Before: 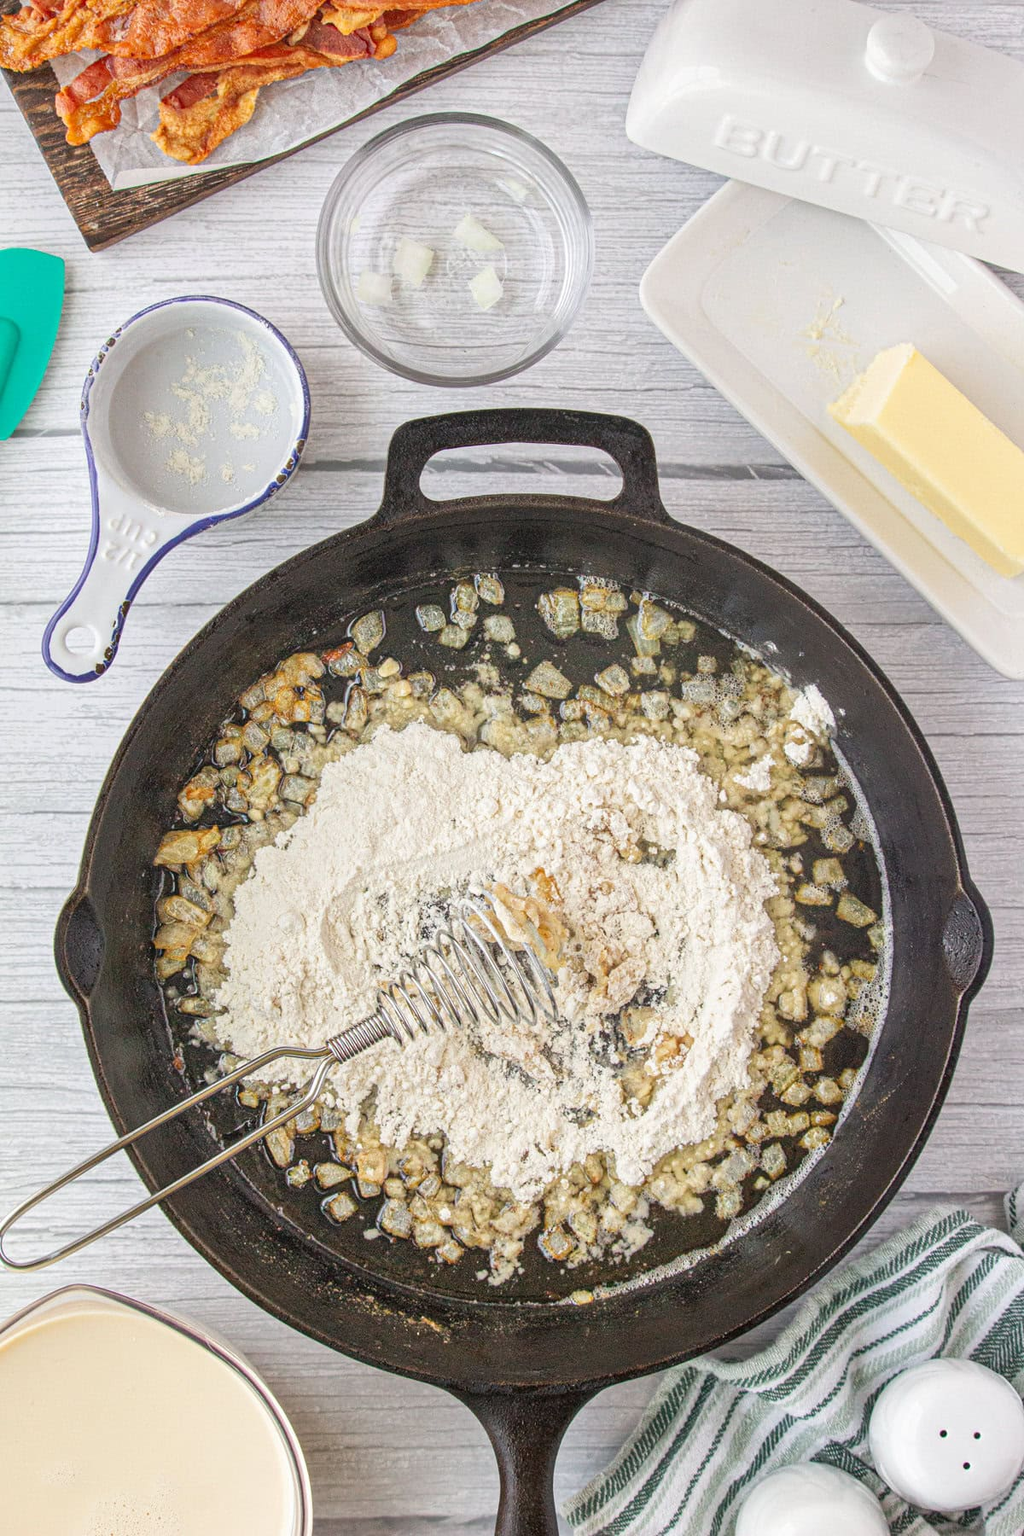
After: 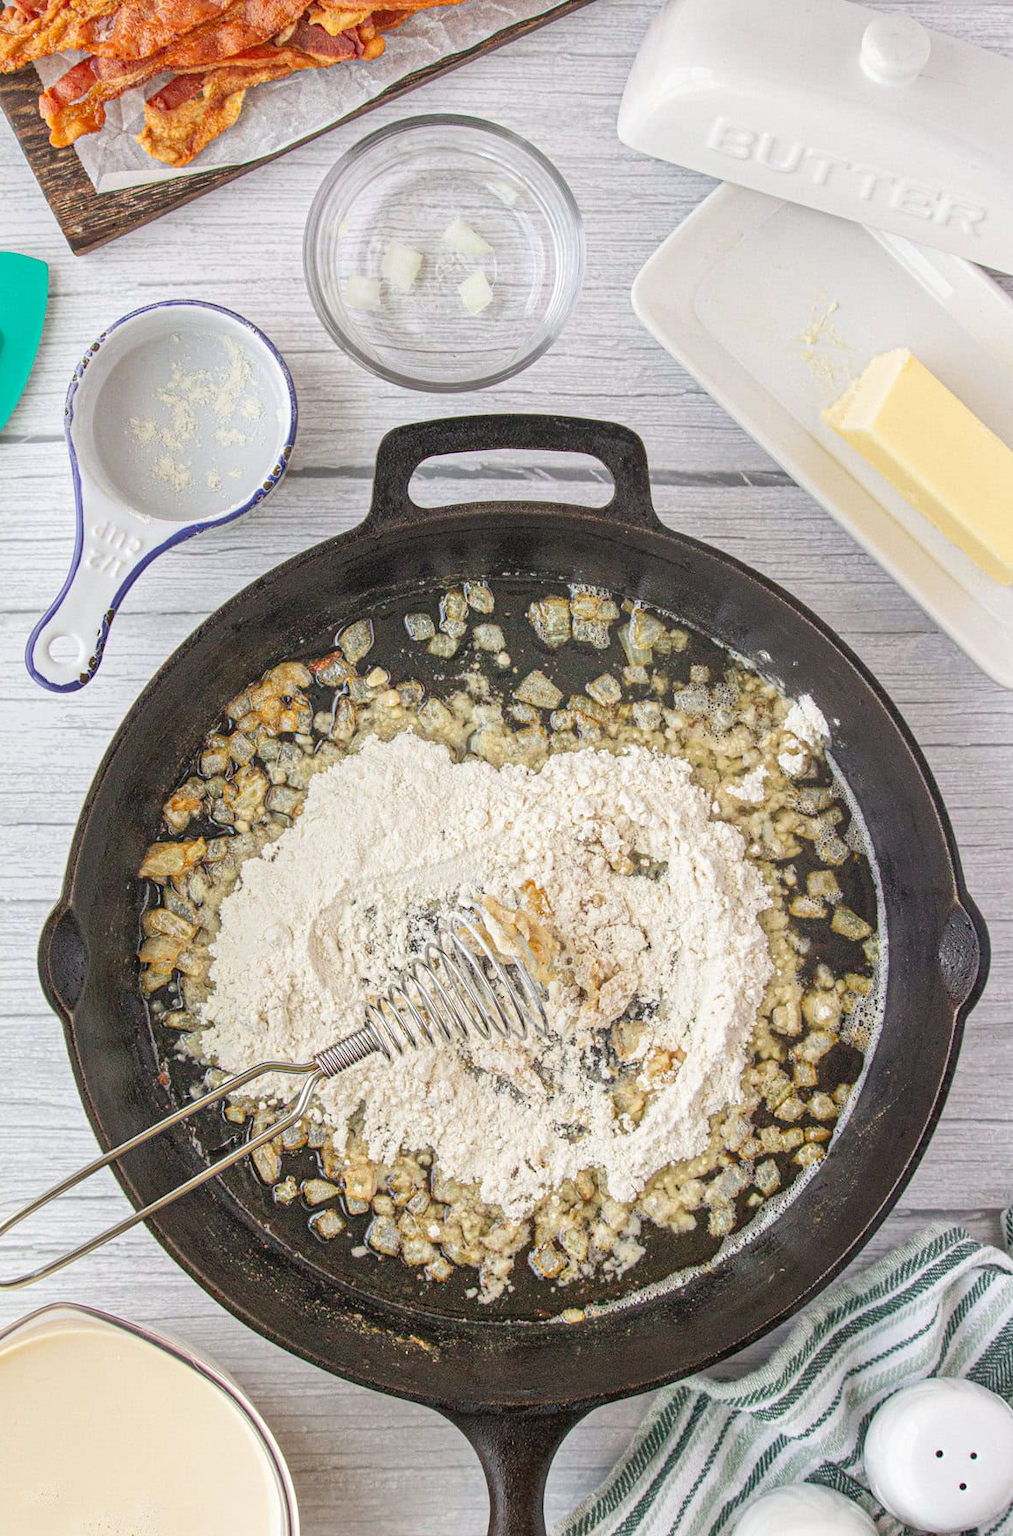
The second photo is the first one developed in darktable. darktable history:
crop and rotate: left 1.72%, right 0.67%, bottom 1.342%
